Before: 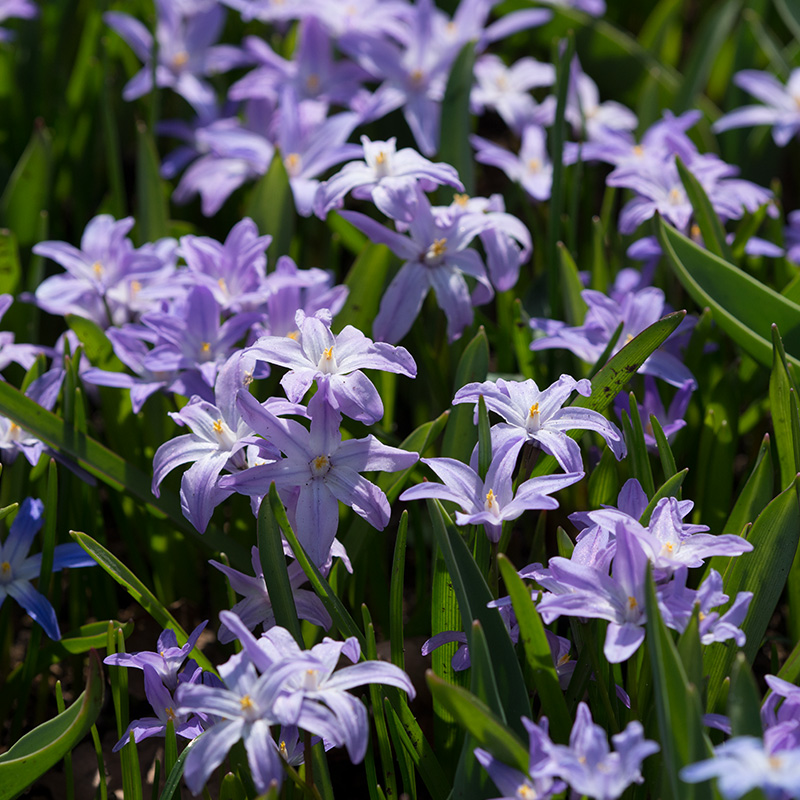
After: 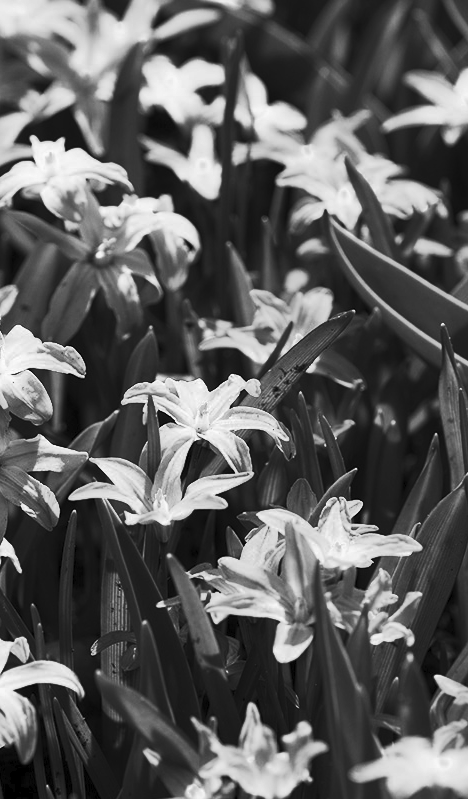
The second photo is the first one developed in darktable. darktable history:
monochrome: on, module defaults
color zones: curves: ch0 [(0, 0.425) (0.143, 0.422) (0.286, 0.42) (0.429, 0.419) (0.571, 0.419) (0.714, 0.42) (0.857, 0.422) (1, 0.425)]
contrast brightness saturation: contrast 0.83, brightness 0.59, saturation 0.59
crop: left 41.402%
